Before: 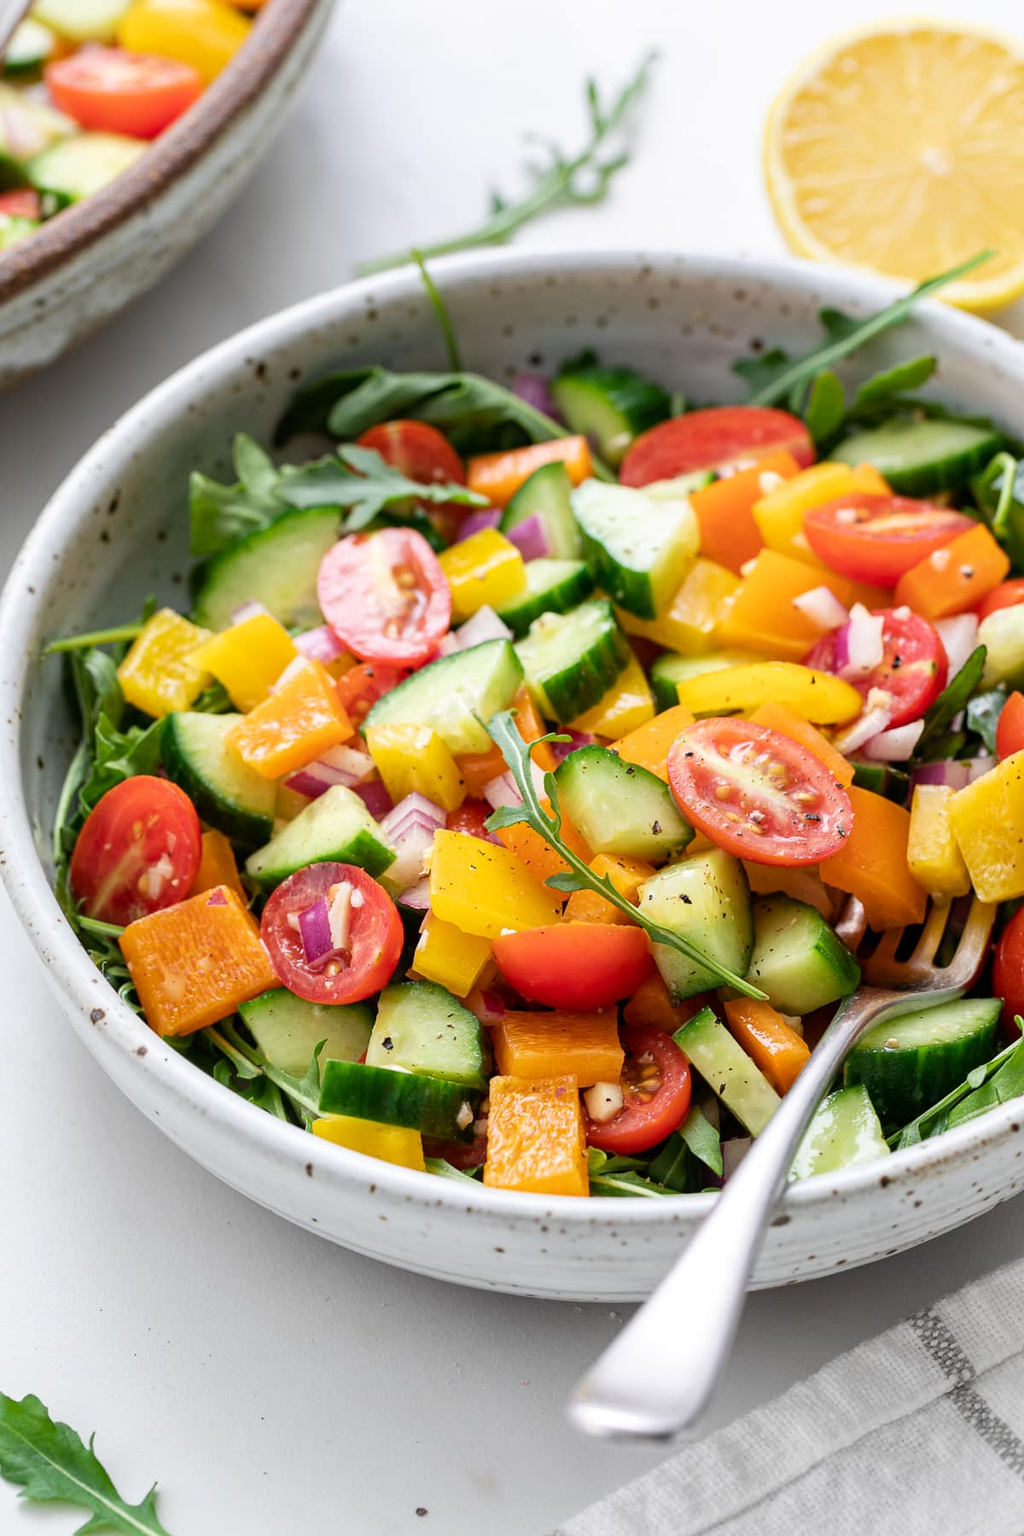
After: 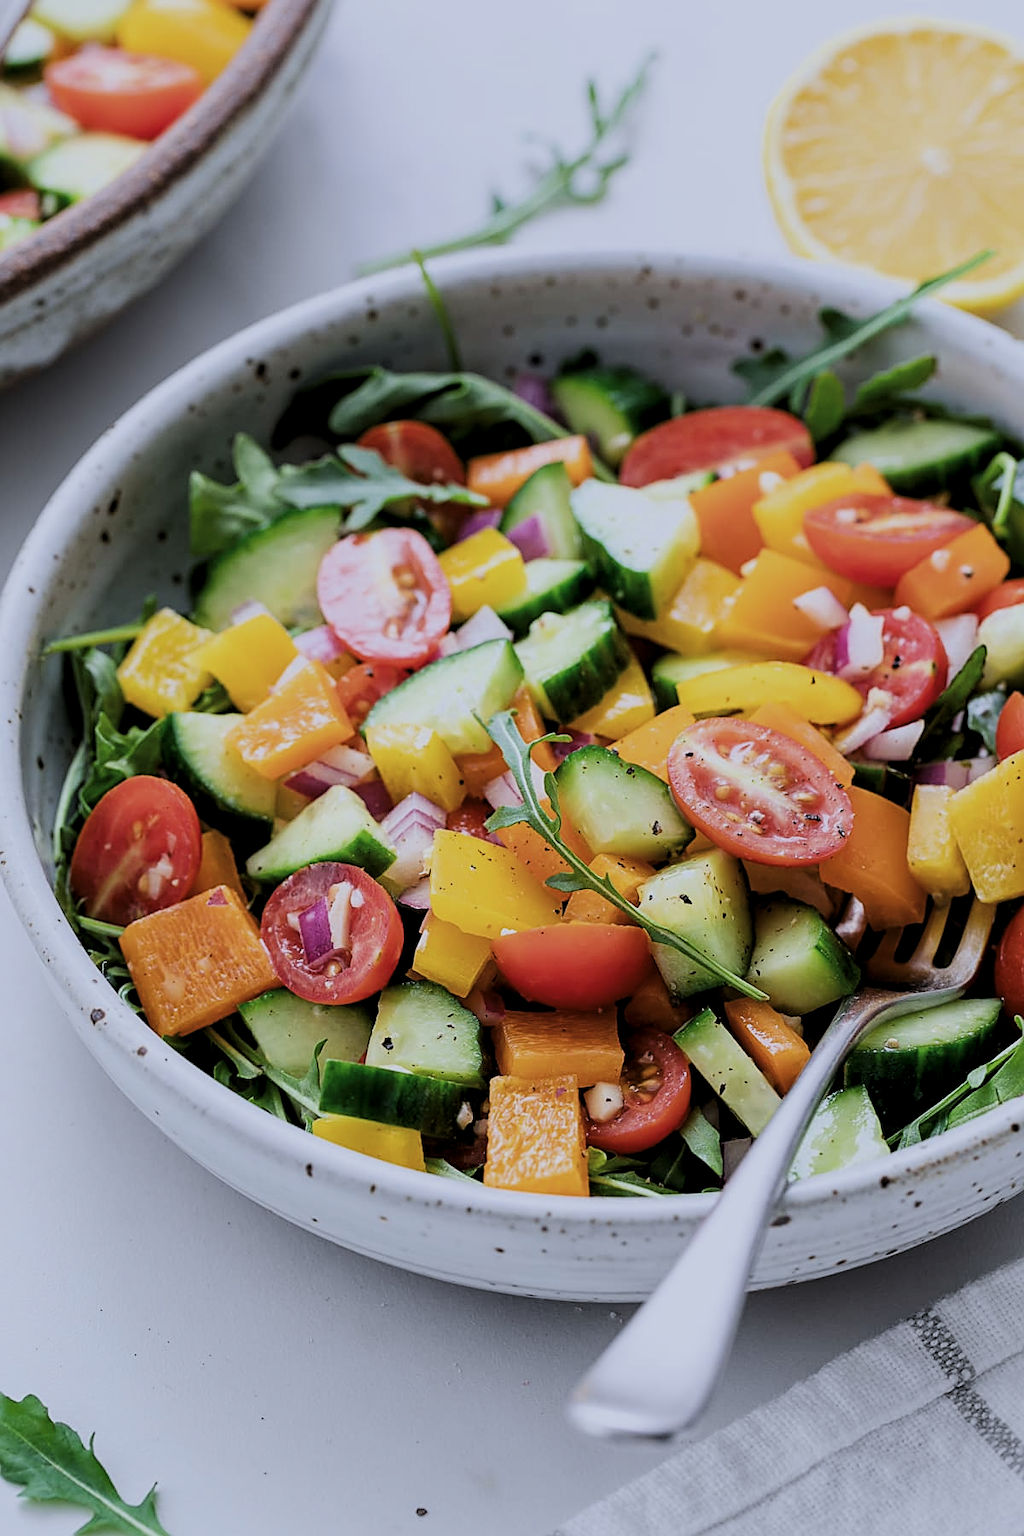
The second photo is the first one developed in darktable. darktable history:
sharpen: on, module defaults
filmic rgb: black relative exposure -7.65 EV, white relative exposure 4.56 EV, hardness 3.61, contrast 1.05
color calibration: illuminant as shot in camera, x 0.37, y 0.382, temperature 4313.32 K
levels: levels [0.029, 0.545, 0.971]
